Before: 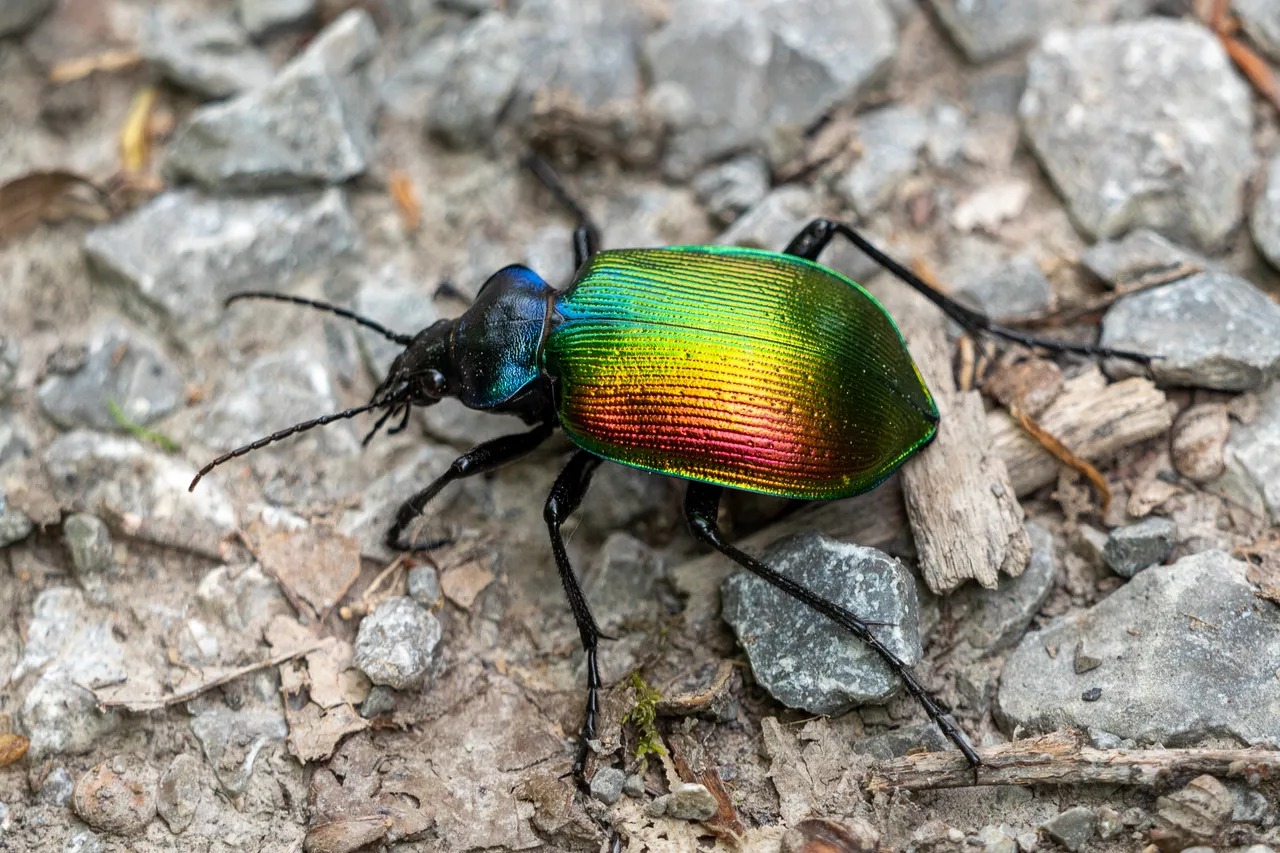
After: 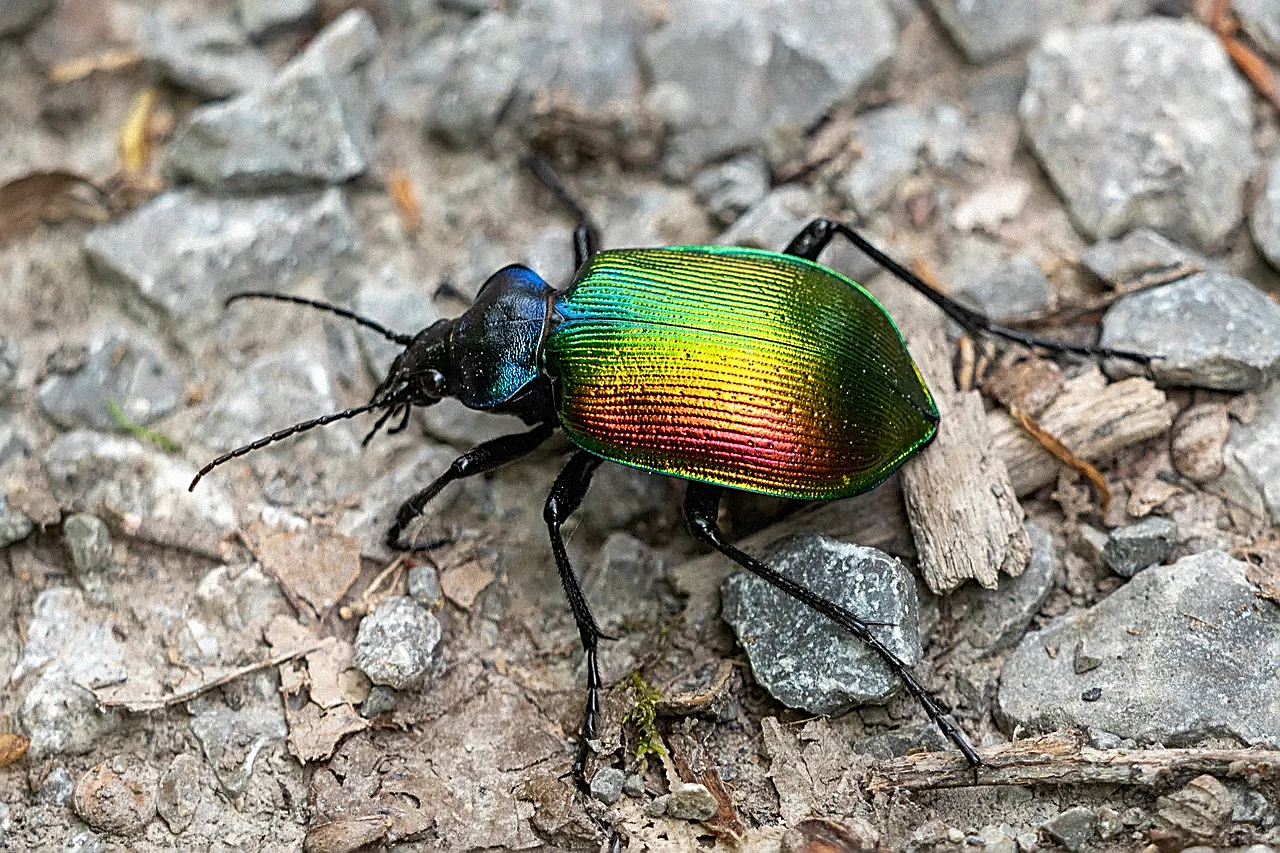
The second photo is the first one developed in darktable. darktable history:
grain: mid-tones bias 0%
sharpen: amount 1
